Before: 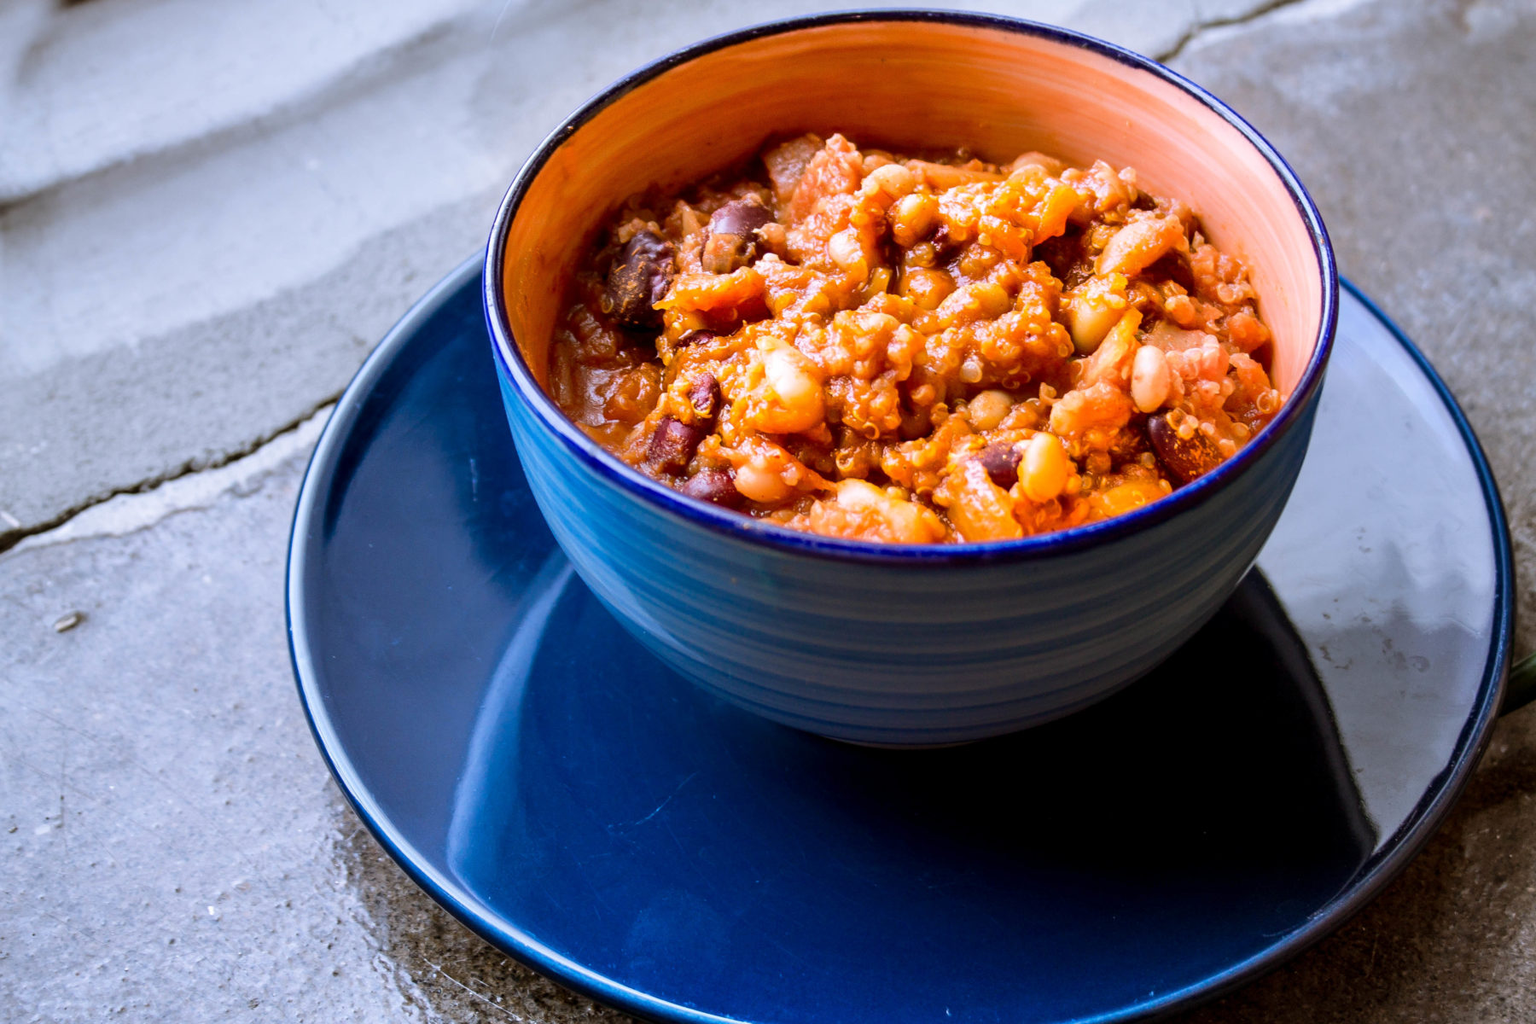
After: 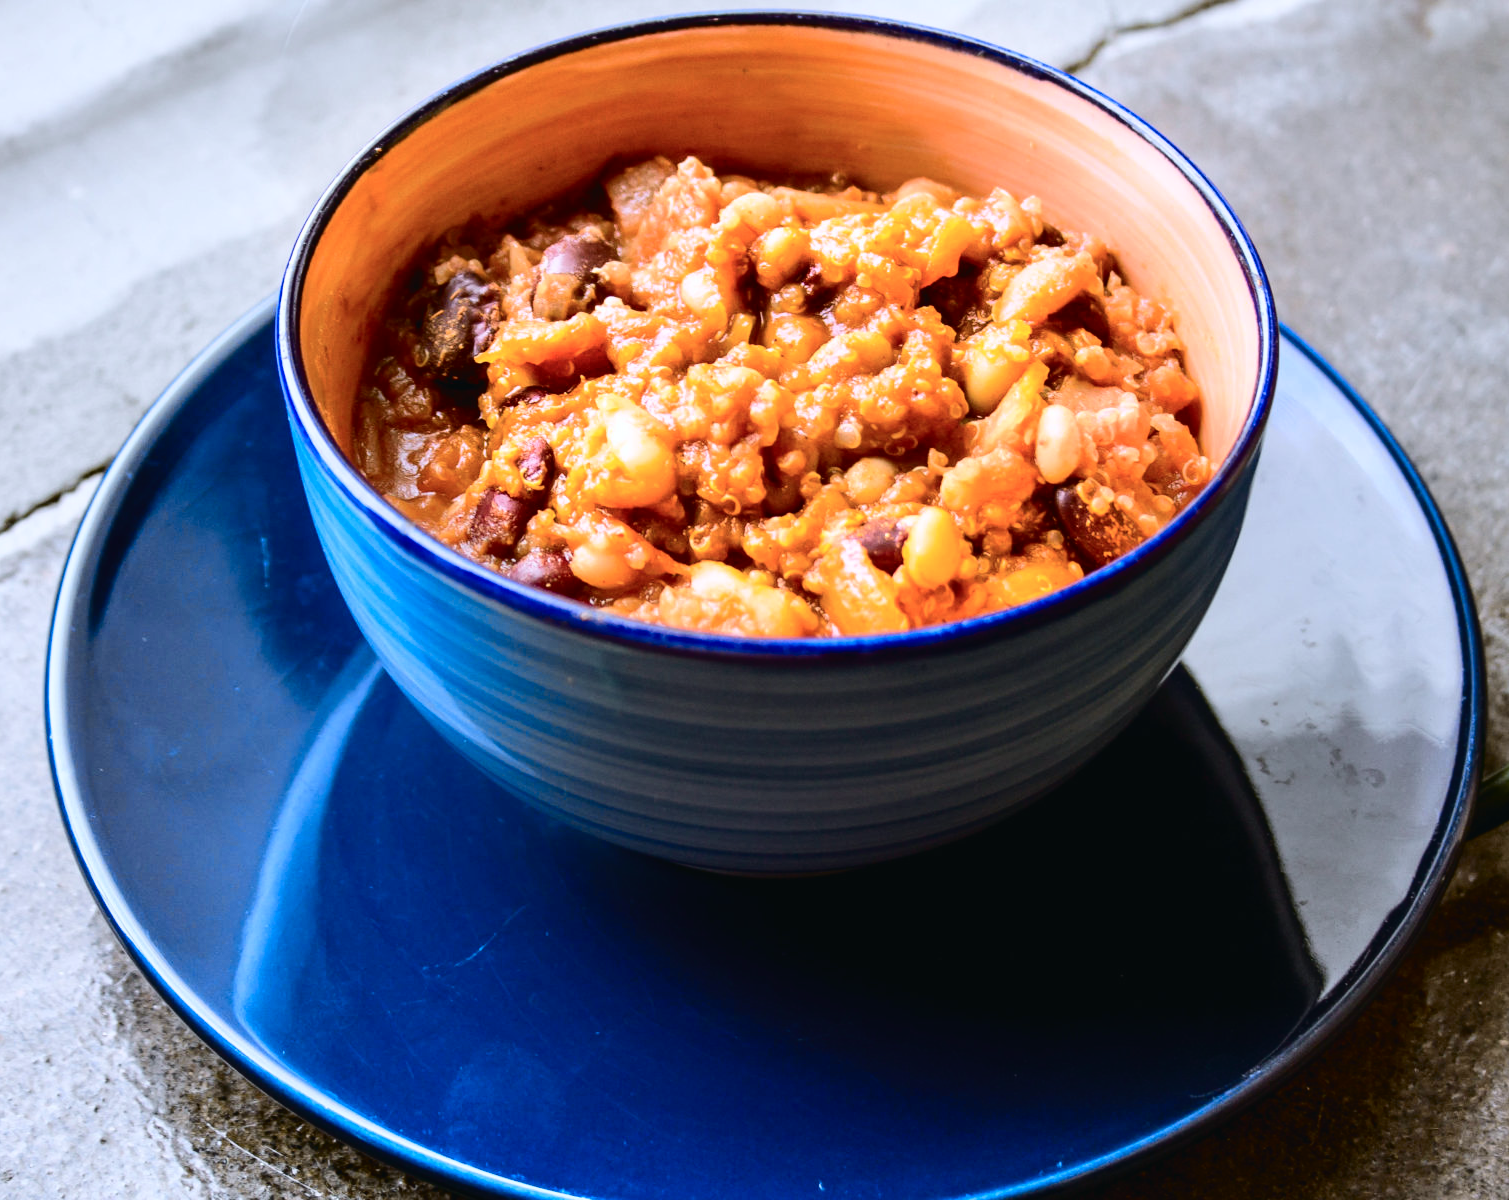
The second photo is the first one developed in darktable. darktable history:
tone curve: curves: ch0 [(0, 0.023) (0.087, 0.065) (0.184, 0.168) (0.45, 0.54) (0.57, 0.683) (0.722, 0.825) (0.877, 0.948) (1, 1)]; ch1 [(0, 0) (0.388, 0.369) (0.44, 0.45) (0.495, 0.491) (0.534, 0.528) (0.657, 0.655) (1, 1)]; ch2 [(0, 0) (0.353, 0.317) (0.408, 0.427) (0.5, 0.497) (0.534, 0.544) (0.576, 0.605) (0.625, 0.631) (1, 1)], color space Lab, independent channels, preserve colors none
crop: left 16.145%
